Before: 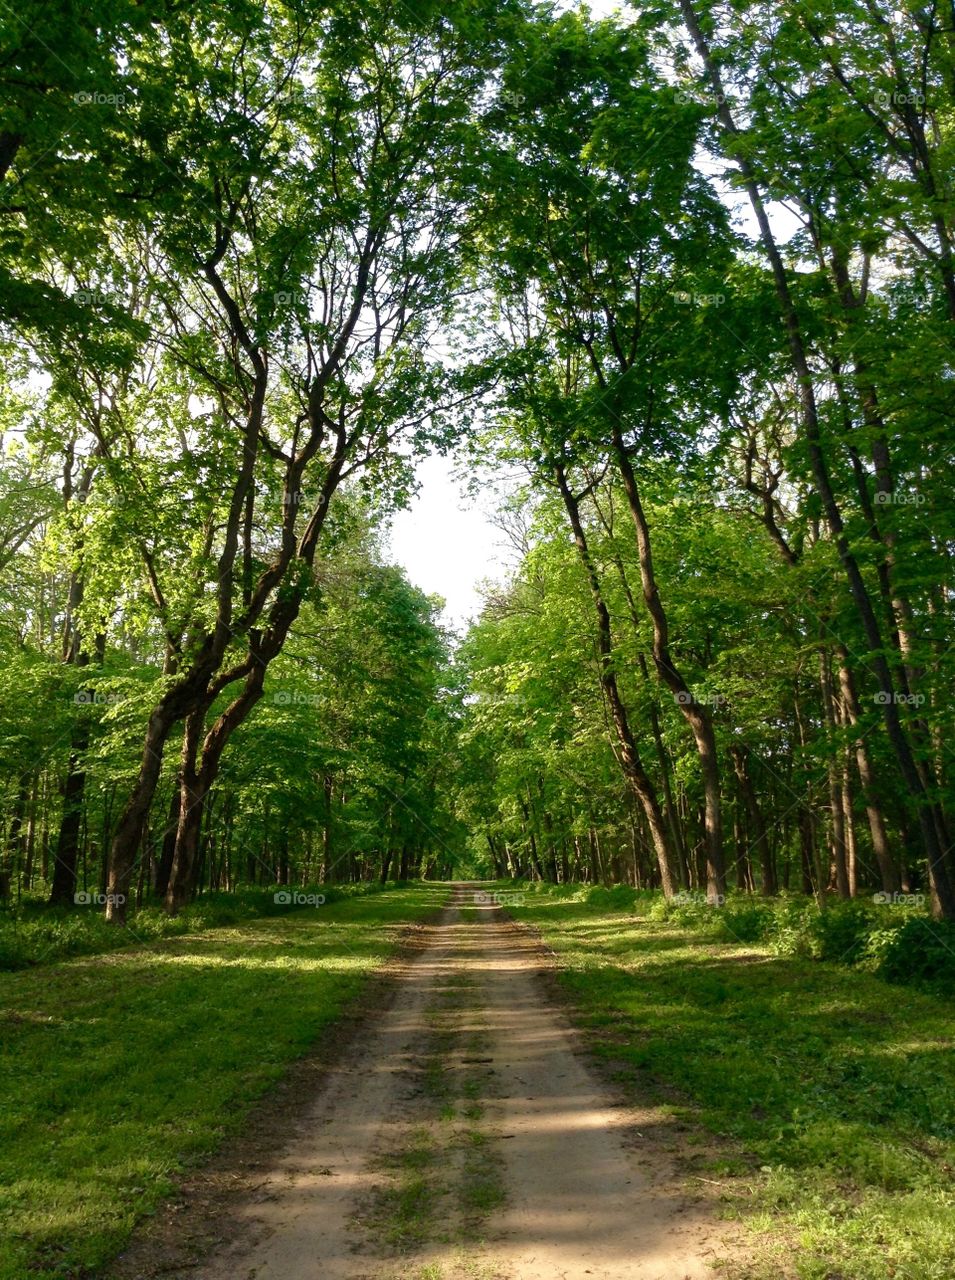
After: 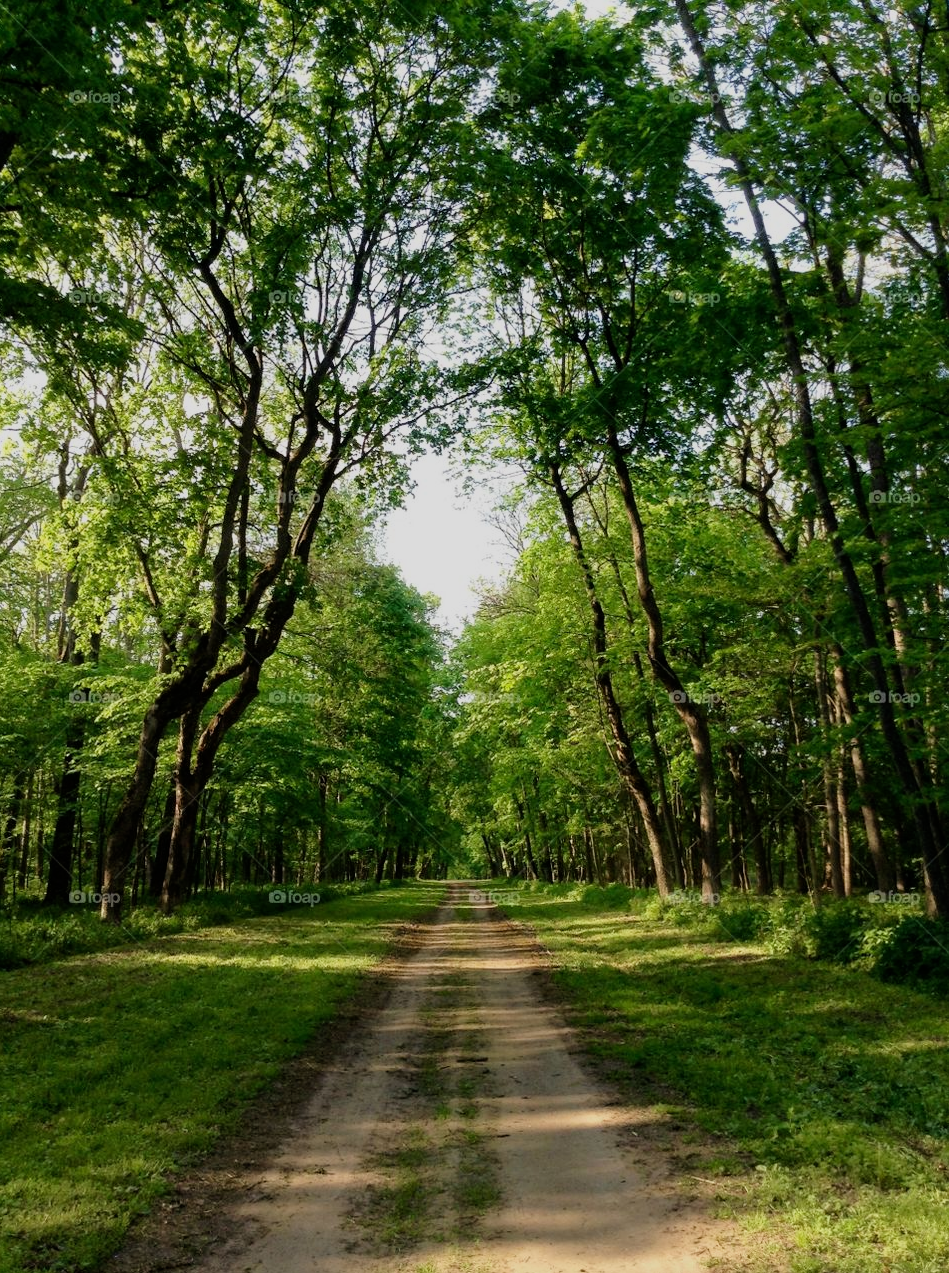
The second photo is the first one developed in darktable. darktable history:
filmic rgb: black relative exposure -8 EV, white relative exposure 3.93 EV, hardness 4.26, color science v6 (2022)
crop and rotate: left 0.605%, top 0.14%, bottom 0.373%
